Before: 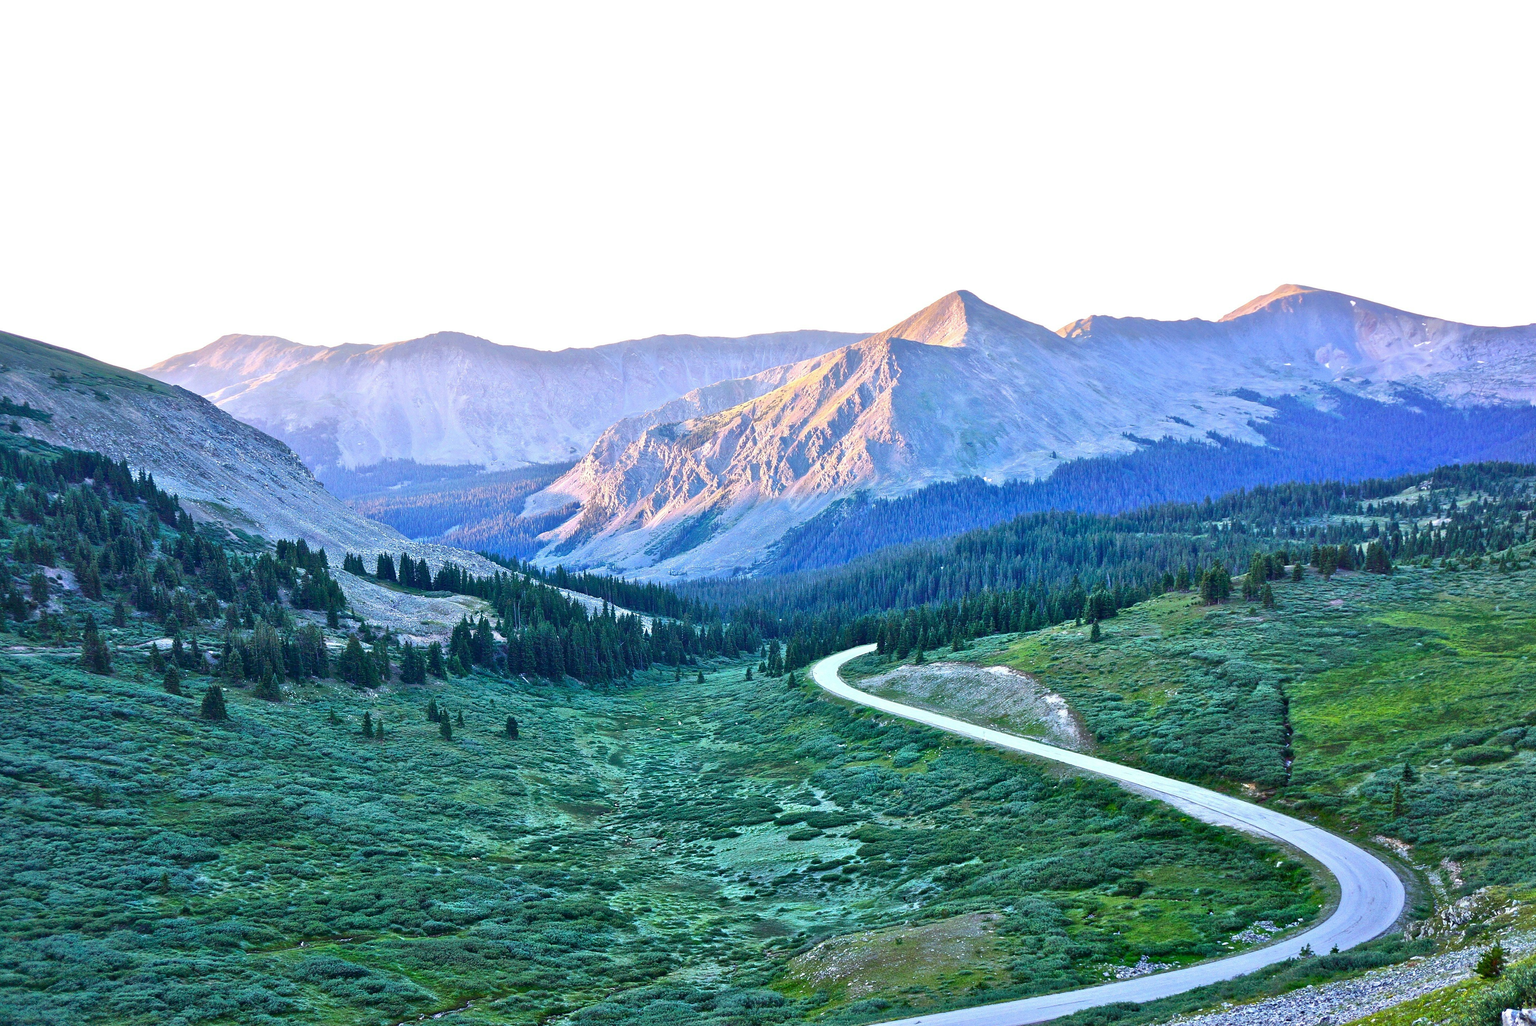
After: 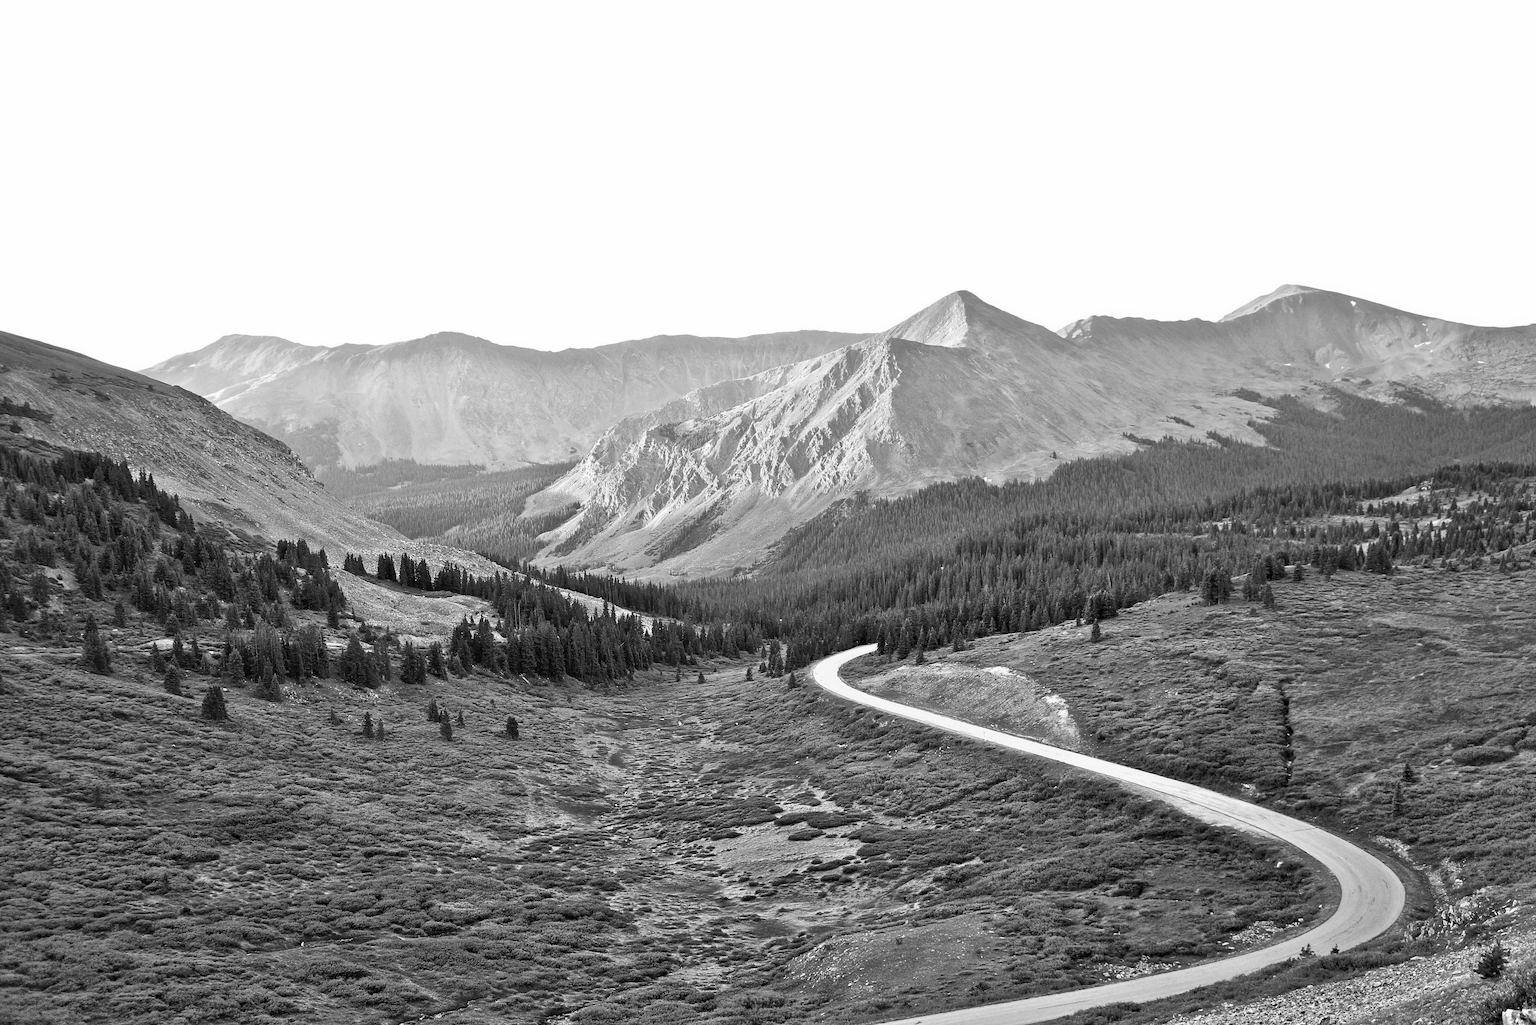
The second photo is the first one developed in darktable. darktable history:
monochrome: on, module defaults
color balance rgb: shadows lift › chroma 1%, shadows lift › hue 240.84°, highlights gain › chroma 2%, highlights gain › hue 73.2°, global offset › luminance -0.5%, perceptual saturation grading › global saturation 20%, perceptual saturation grading › highlights -25%, perceptual saturation grading › shadows 50%, global vibrance 15%
exposure: black level correction 0, compensate exposure bias true, compensate highlight preservation false
